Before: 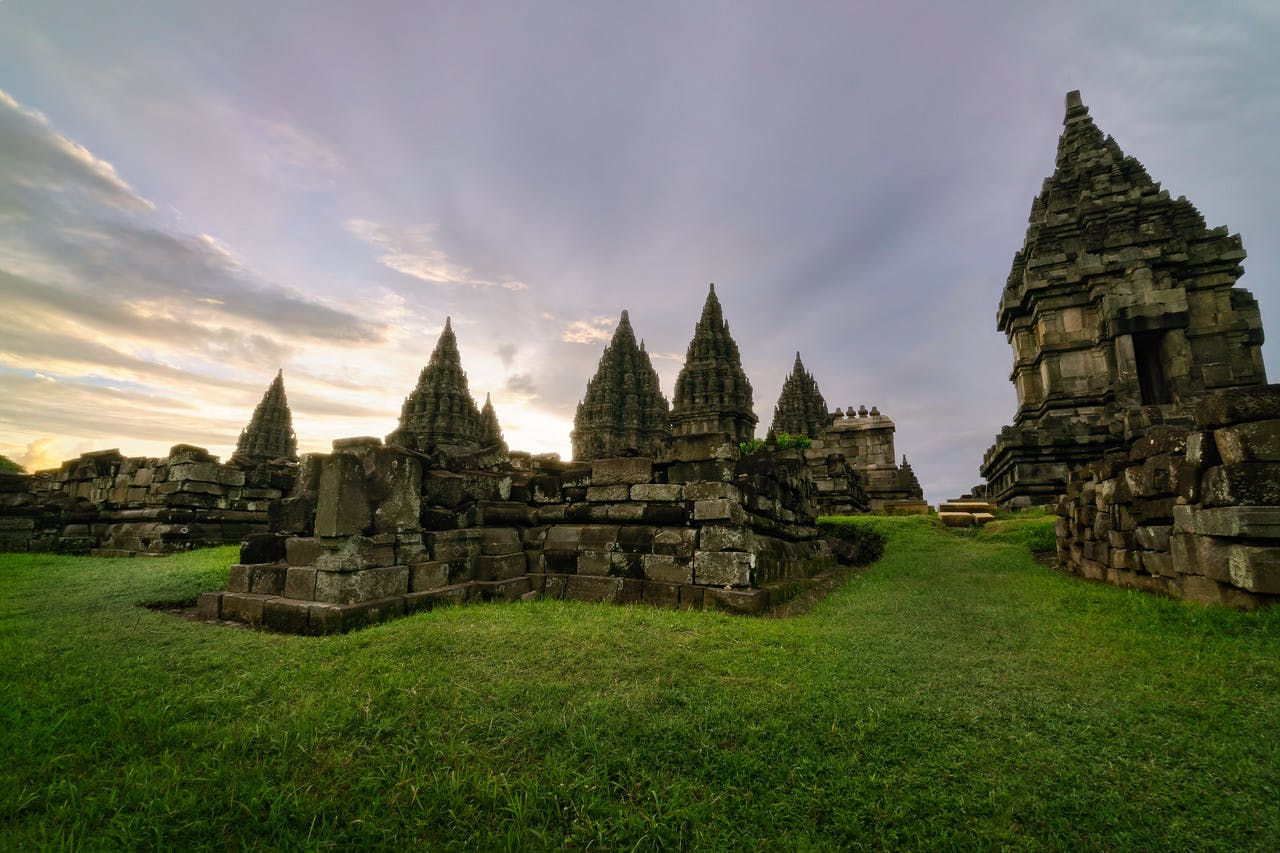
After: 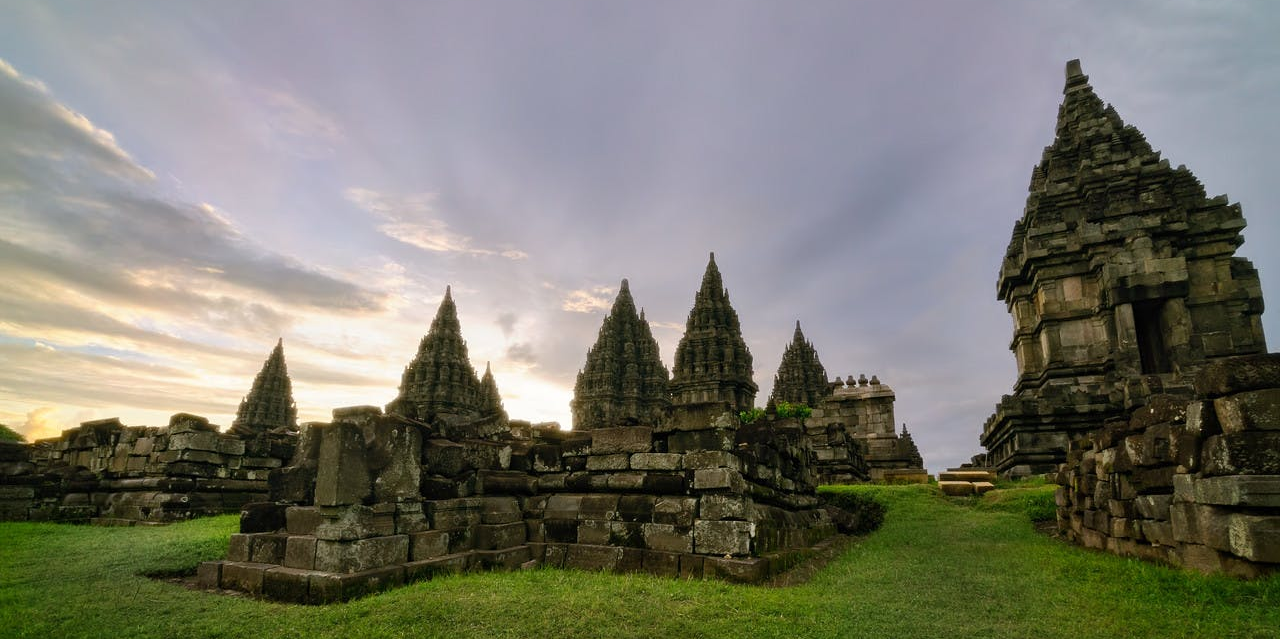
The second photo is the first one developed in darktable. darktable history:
crop: top 3.728%, bottom 21.327%
